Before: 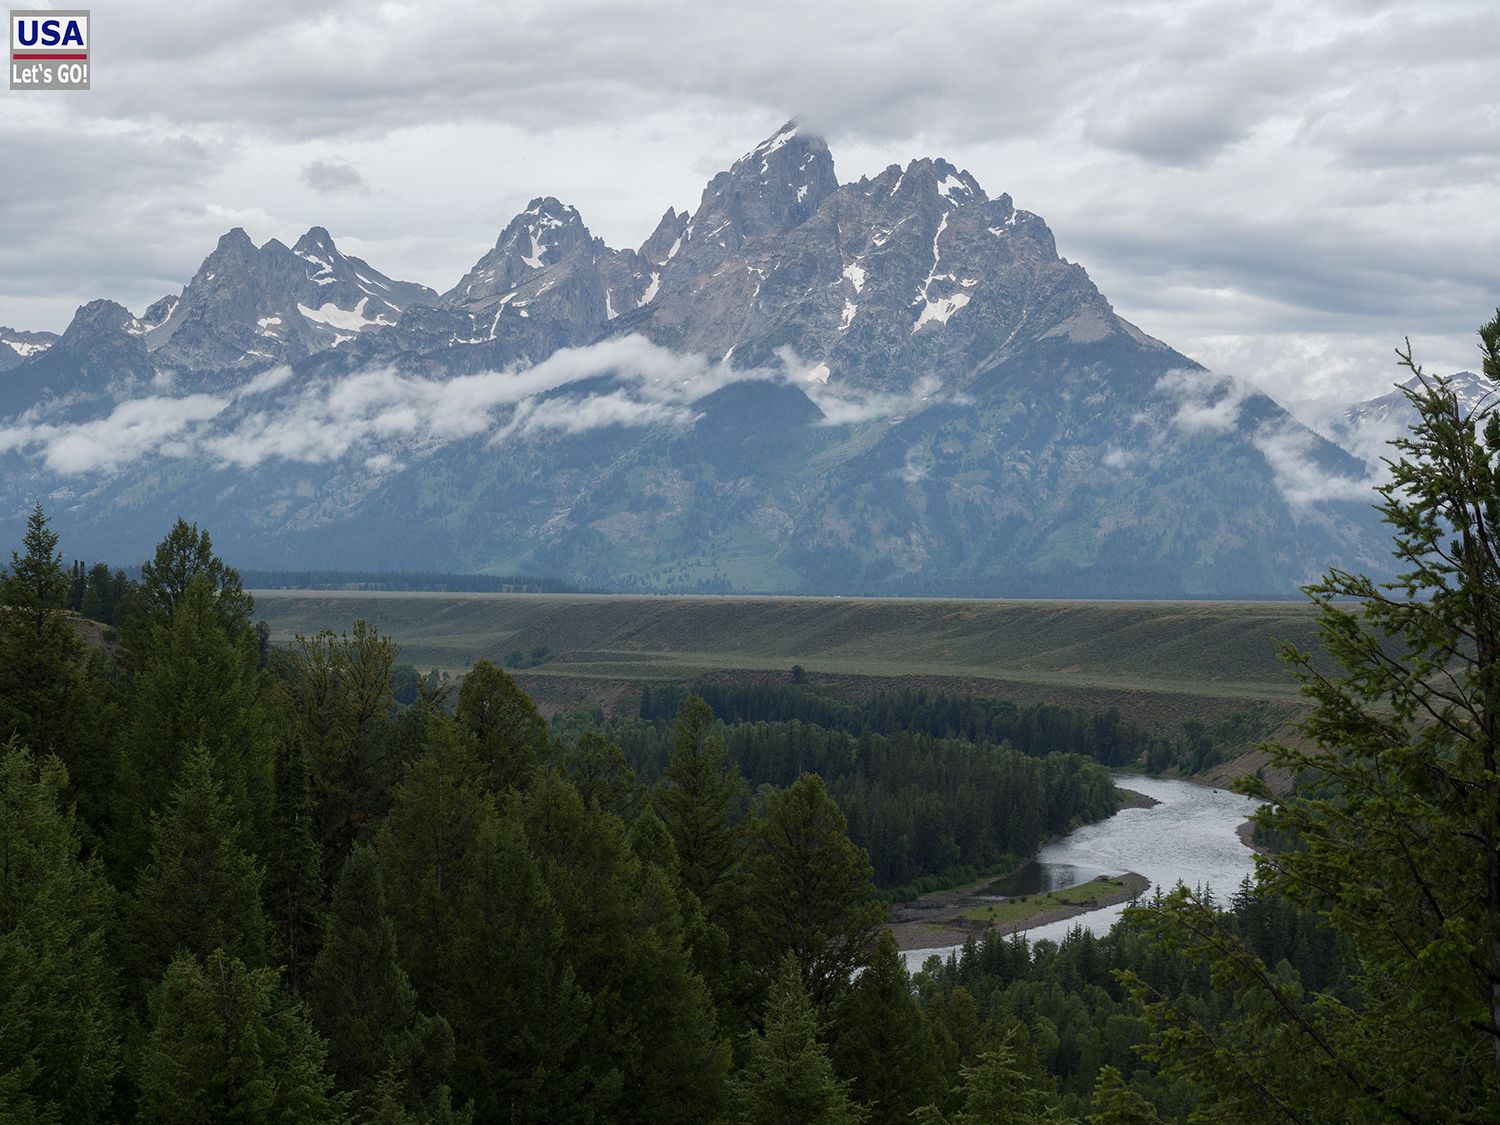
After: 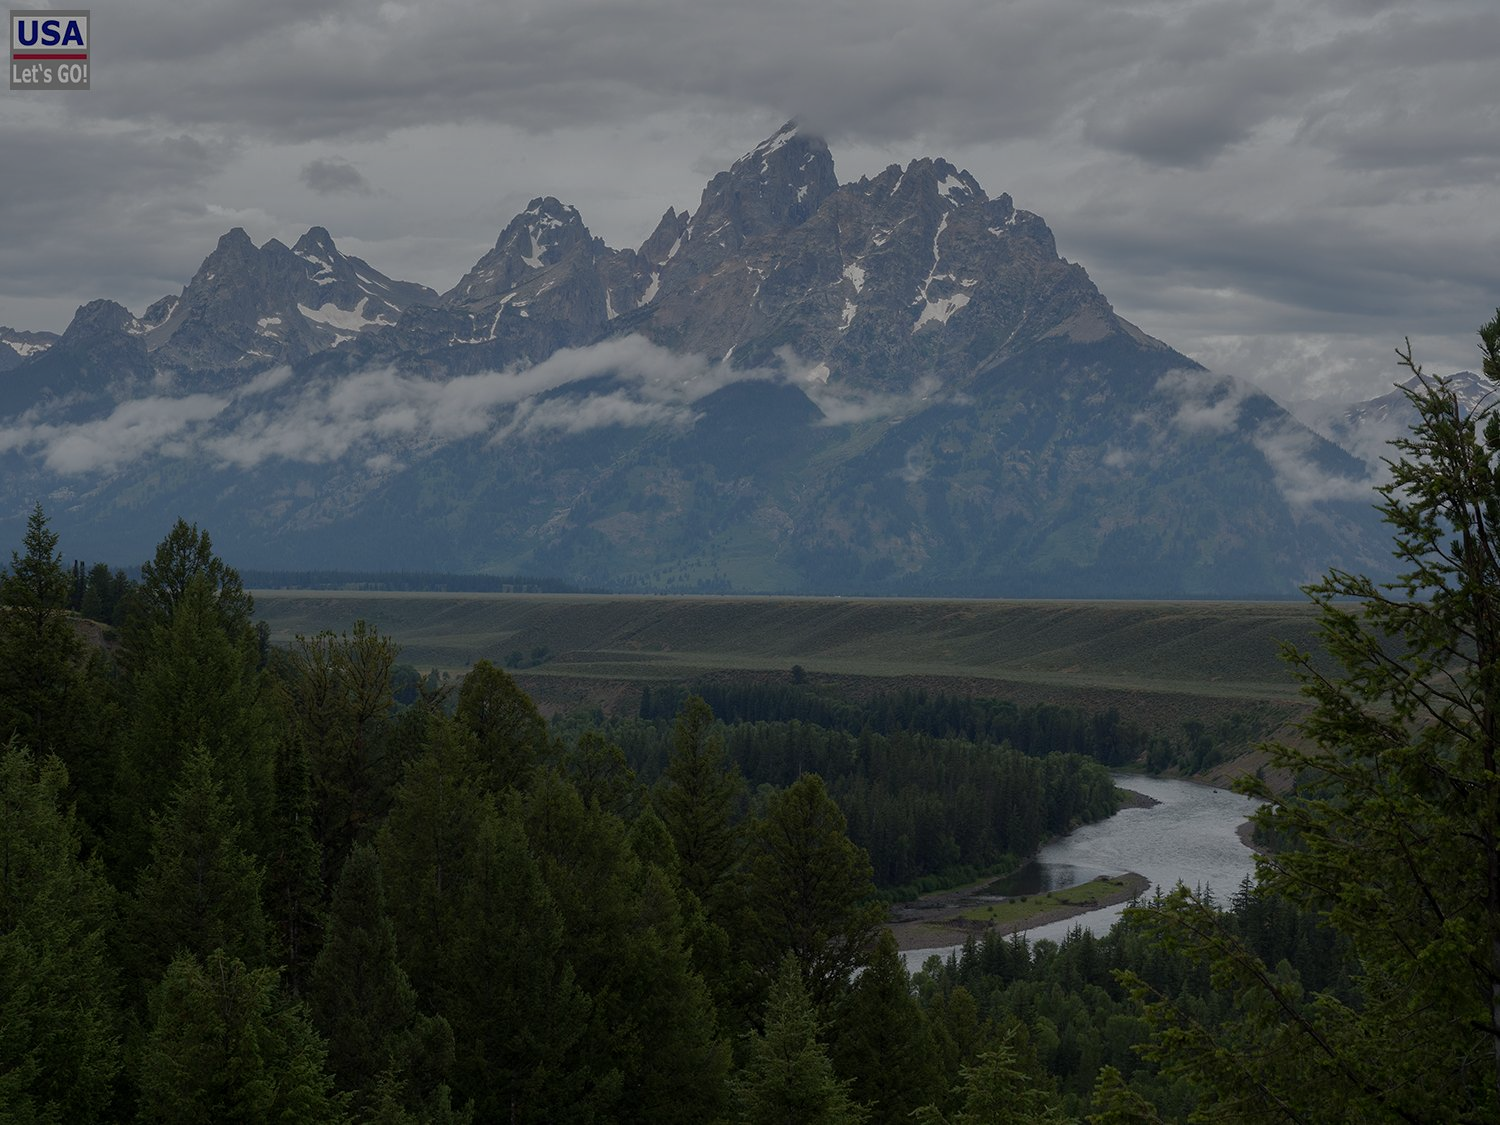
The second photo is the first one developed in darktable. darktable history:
graduated density: on, module defaults
base curve: curves: ch0 [(0, 0) (0.826, 0.587) (1, 1)]
